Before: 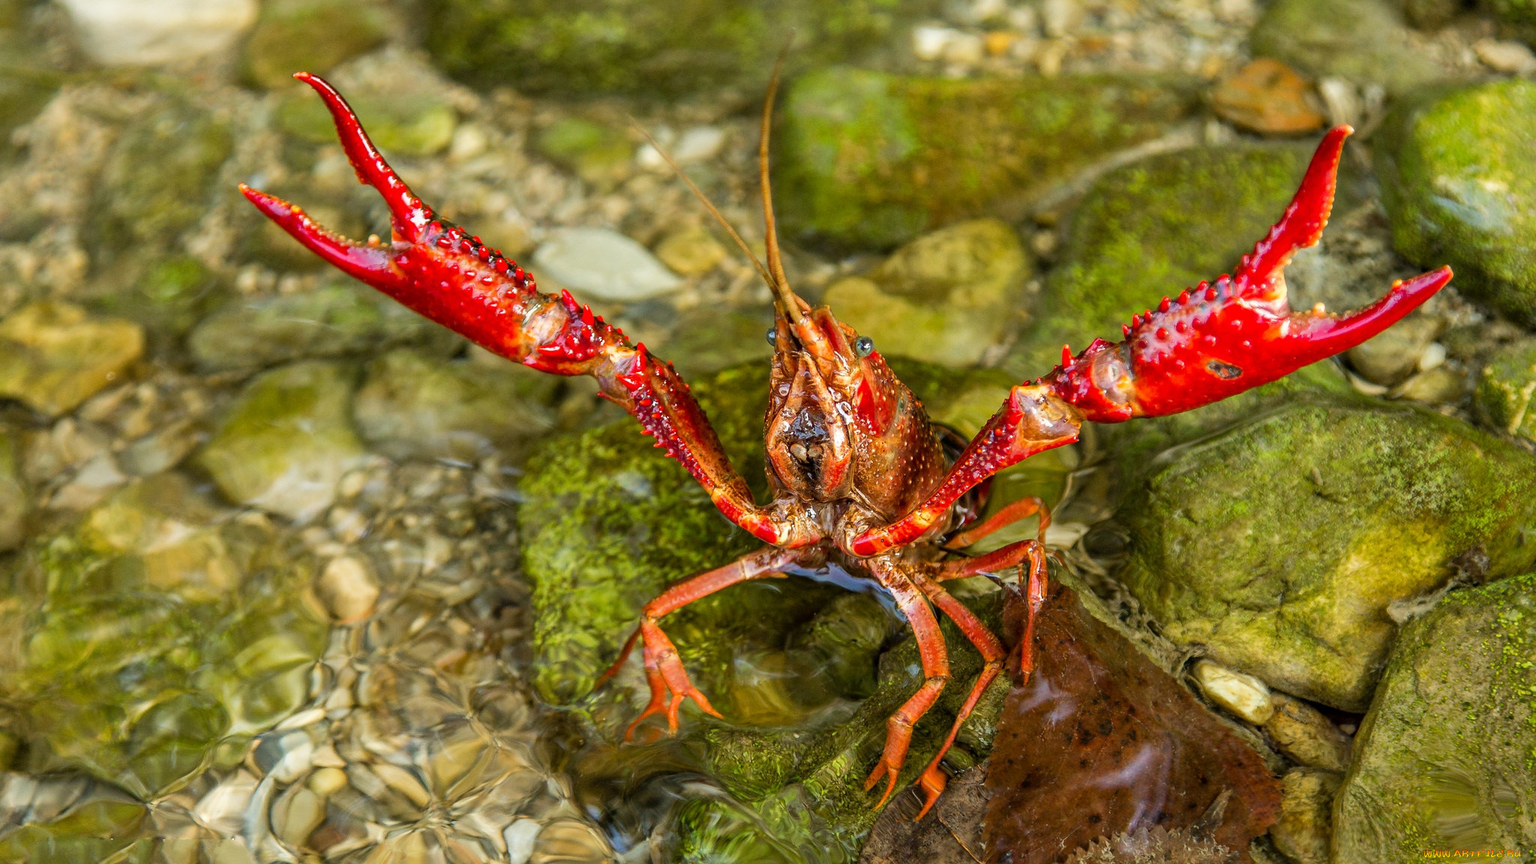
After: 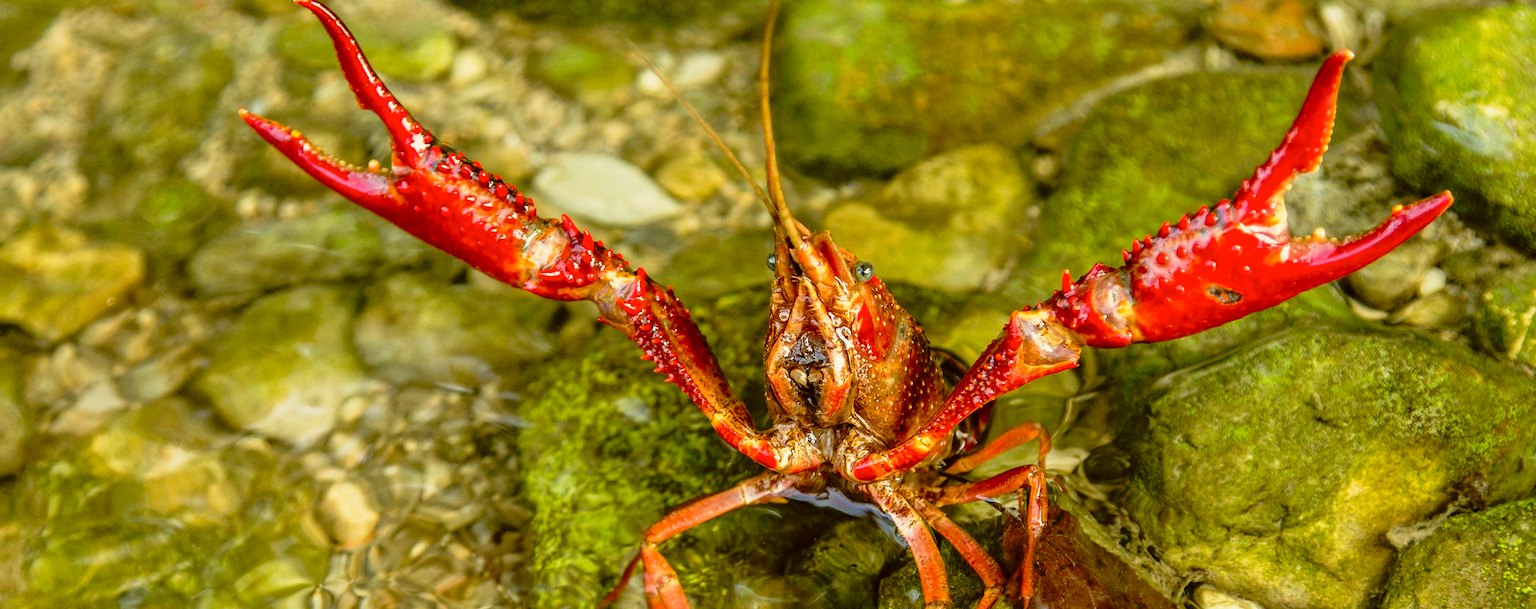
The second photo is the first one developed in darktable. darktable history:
exposure: exposure -0.024 EV, compensate exposure bias true, compensate highlight preservation false
crop and rotate: top 8.734%, bottom 20.682%
tone curve: curves: ch0 [(0, 0.009) (0.105, 0.08) (0.195, 0.18) (0.283, 0.316) (0.384, 0.434) (0.485, 0.531) (0.638, 0.69) (0.81, 0.872) (1, 0.977)]; ch1 [(0, 0) (0.161, 0.092) (0.35, 0.33) (0.379, 0.401) (0.456, 0.469) (0.502, 0.5) (0.525, 0.514) (0.586, 0.604) (0.642, 0.645) (0.858, 0.817) (1, 0.942)]; ch2 [(0, 0) (0.371, 0.362) (0.437, 0.437) (0.48, 0.49) (0.53, 0.515) (0.56, 0.571) (0.622, 0.606) (0.881, 0.795) (1, 0.929)], preserve colors none
color correction: highlights a* -1.36, highlights b* 10.19, shadows a* 0.824, shadows b* 19.06
